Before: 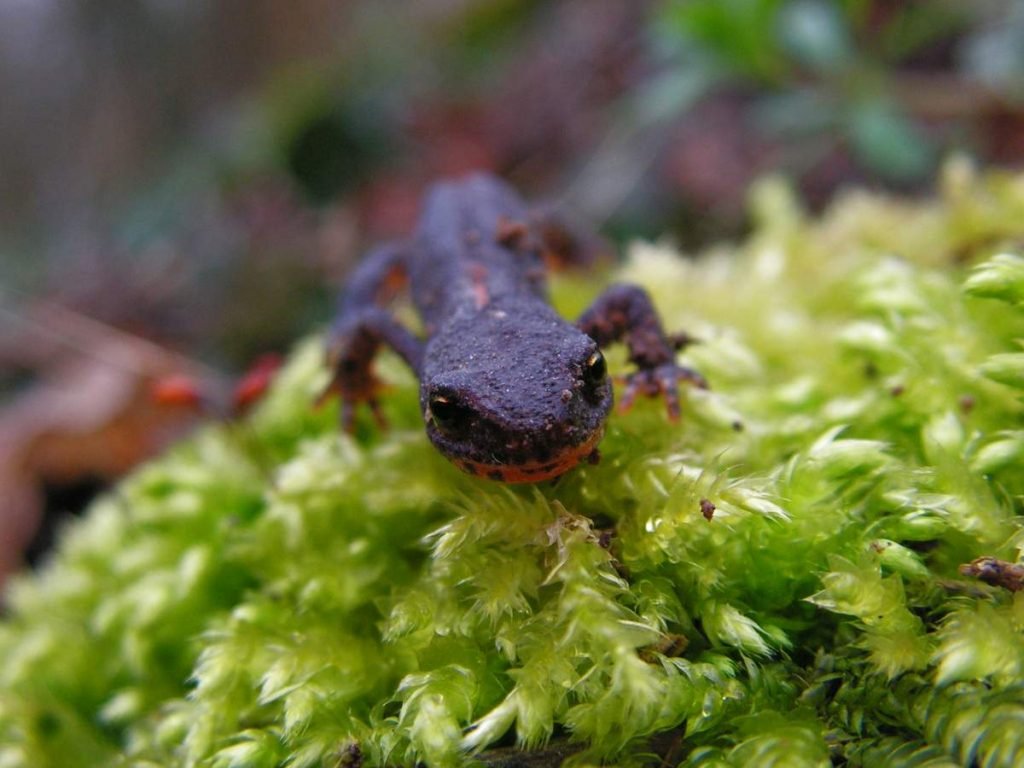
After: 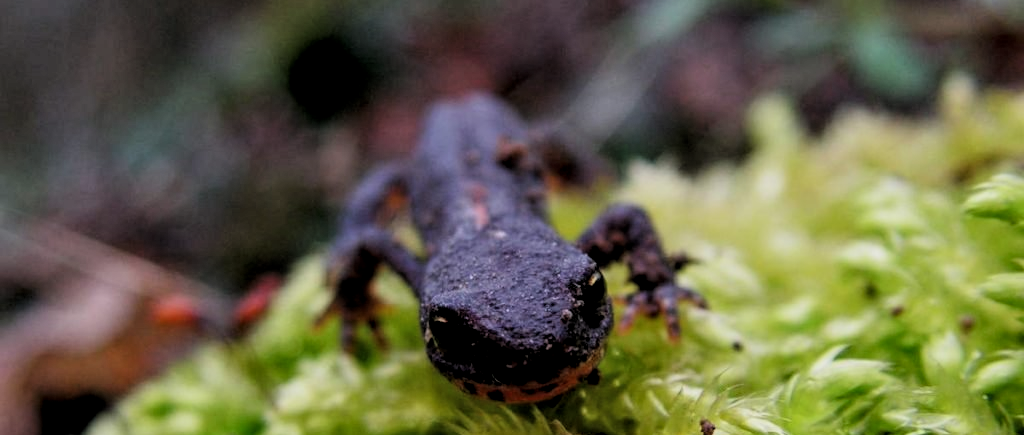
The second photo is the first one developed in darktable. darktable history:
filmic rgb: black relative exposure -5.01 EV, white relative exposure 3.95 EV, threshold 2.96 EV, hardness 2.89, contrast 1.299, highlights saturation mix -8.75%, color science v6 (2022), enable highlight reconstruction true
local contrast: on, module defaults
exposure: exposure -0.139 EV, compensate exposure bias true, compensate highlight preservation false
tone equalizer: -7 EV 0.219 EV, -6 EV 0.158 EV, -5 EV 0.1 EV, -4 EV 0.063 EV, -2 EV -0.031 EV, -1 EV -0.035 EV, +0 EV -0.065 EV, edges refinement/feathering 500, mask exposure compensation -1.57 EV, preserve details no
crop and rotate: top 10.474%, bottom 32.822%
